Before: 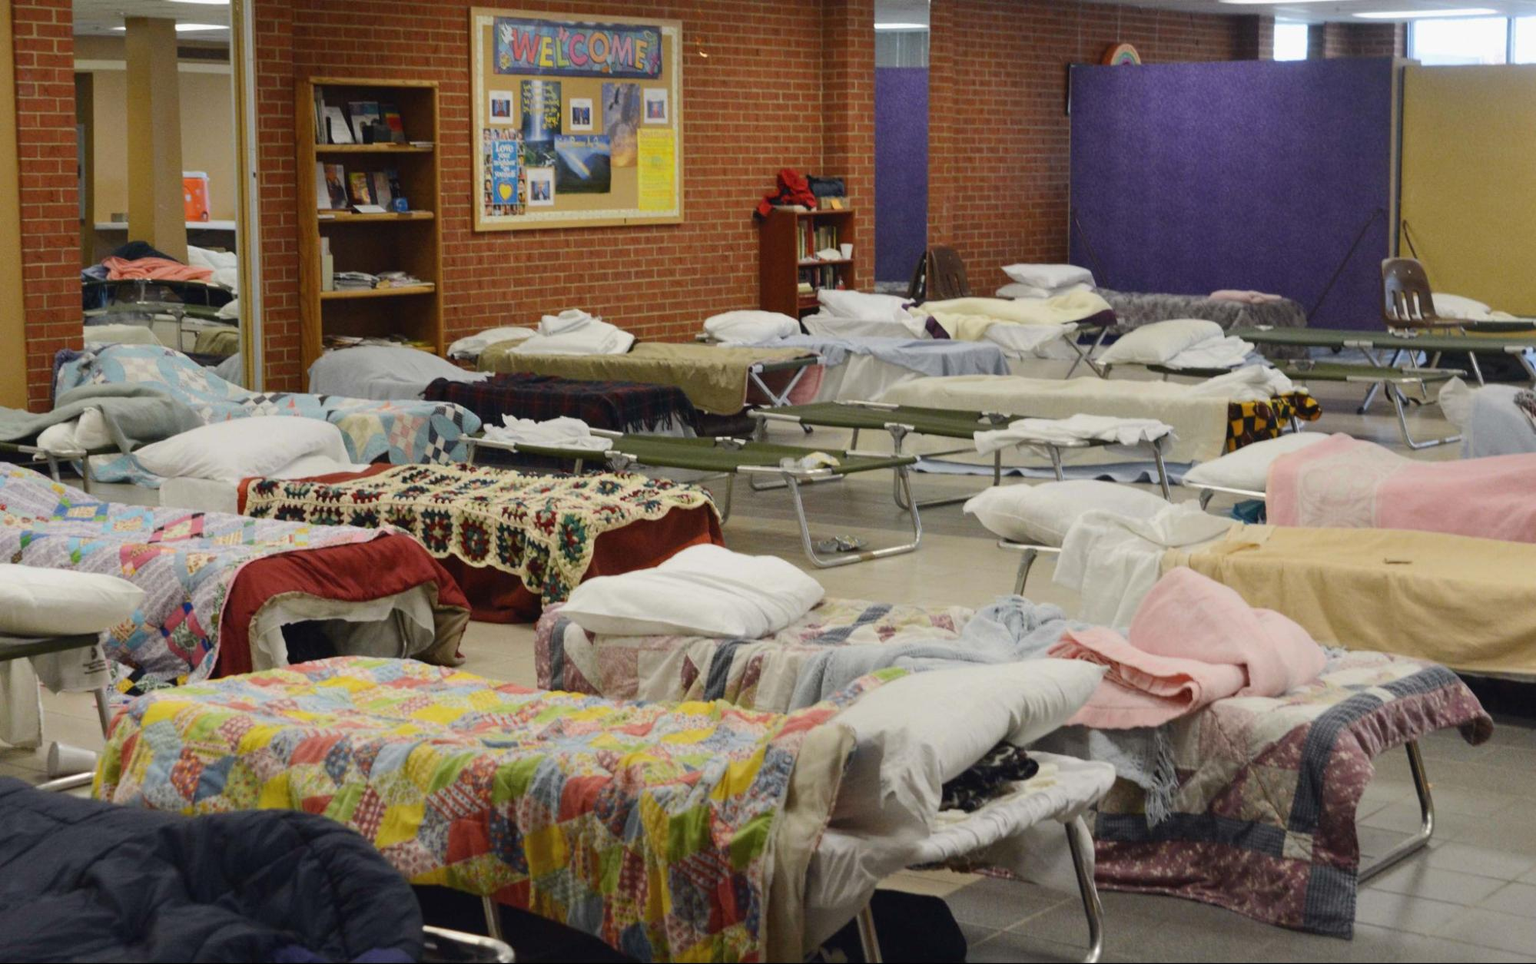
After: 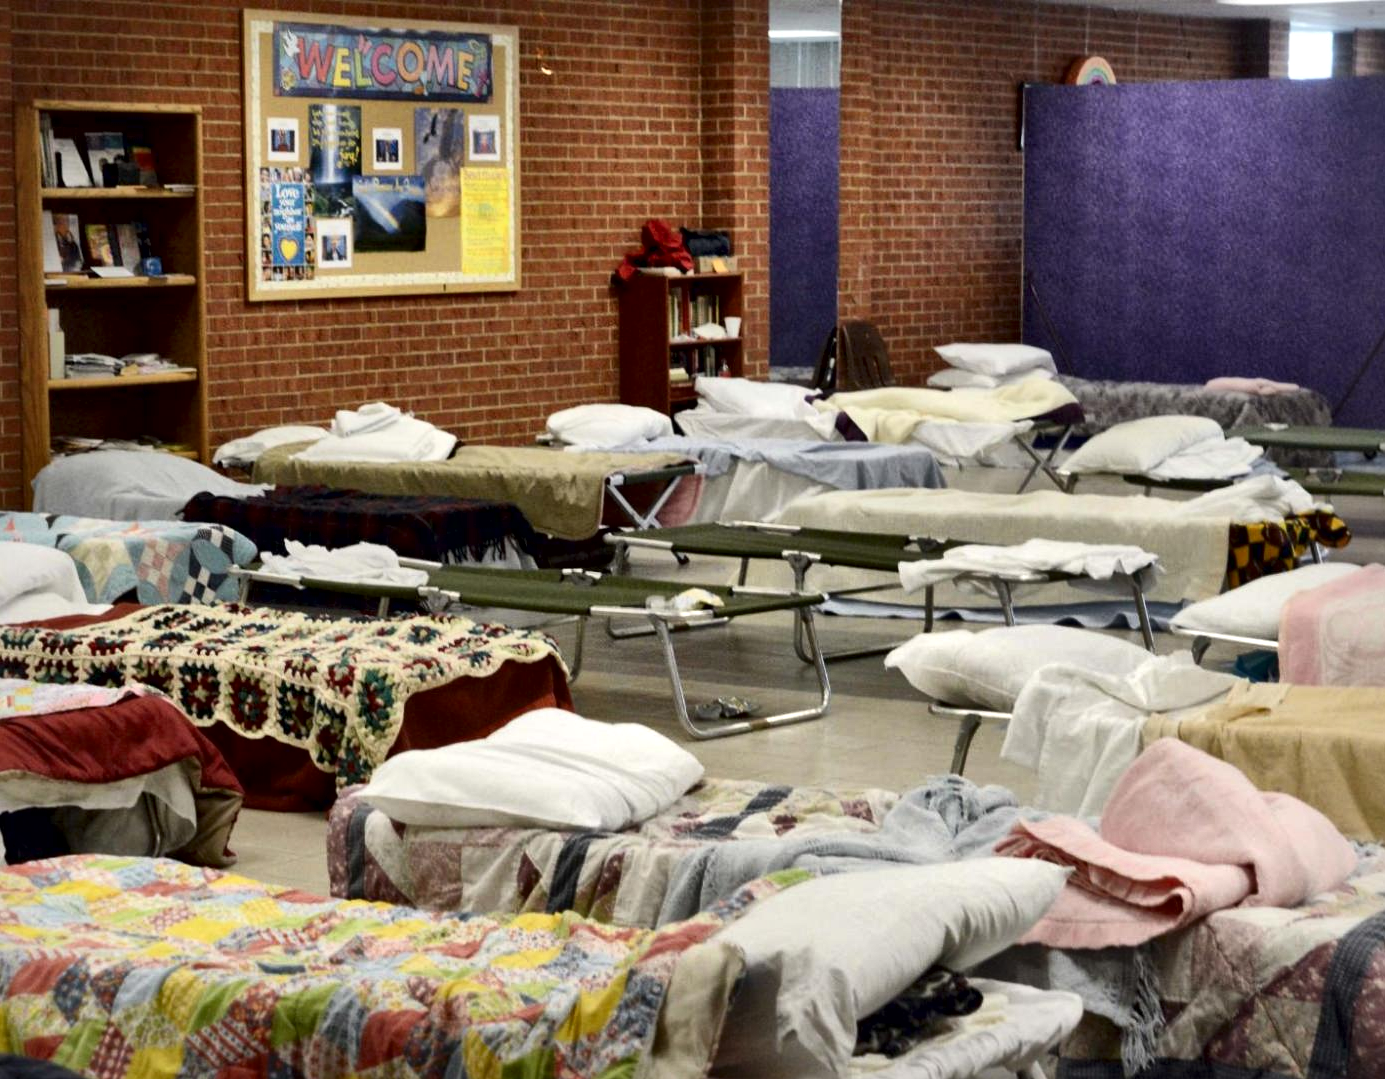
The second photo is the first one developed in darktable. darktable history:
tone equalizer: on, module defaults
crop: left 18.479%, right 12.2%, bottom 13.971%
local contrast: mode bilateral grid, contrast 44, coarseness 69, detail 214%, midtone range 0.2
